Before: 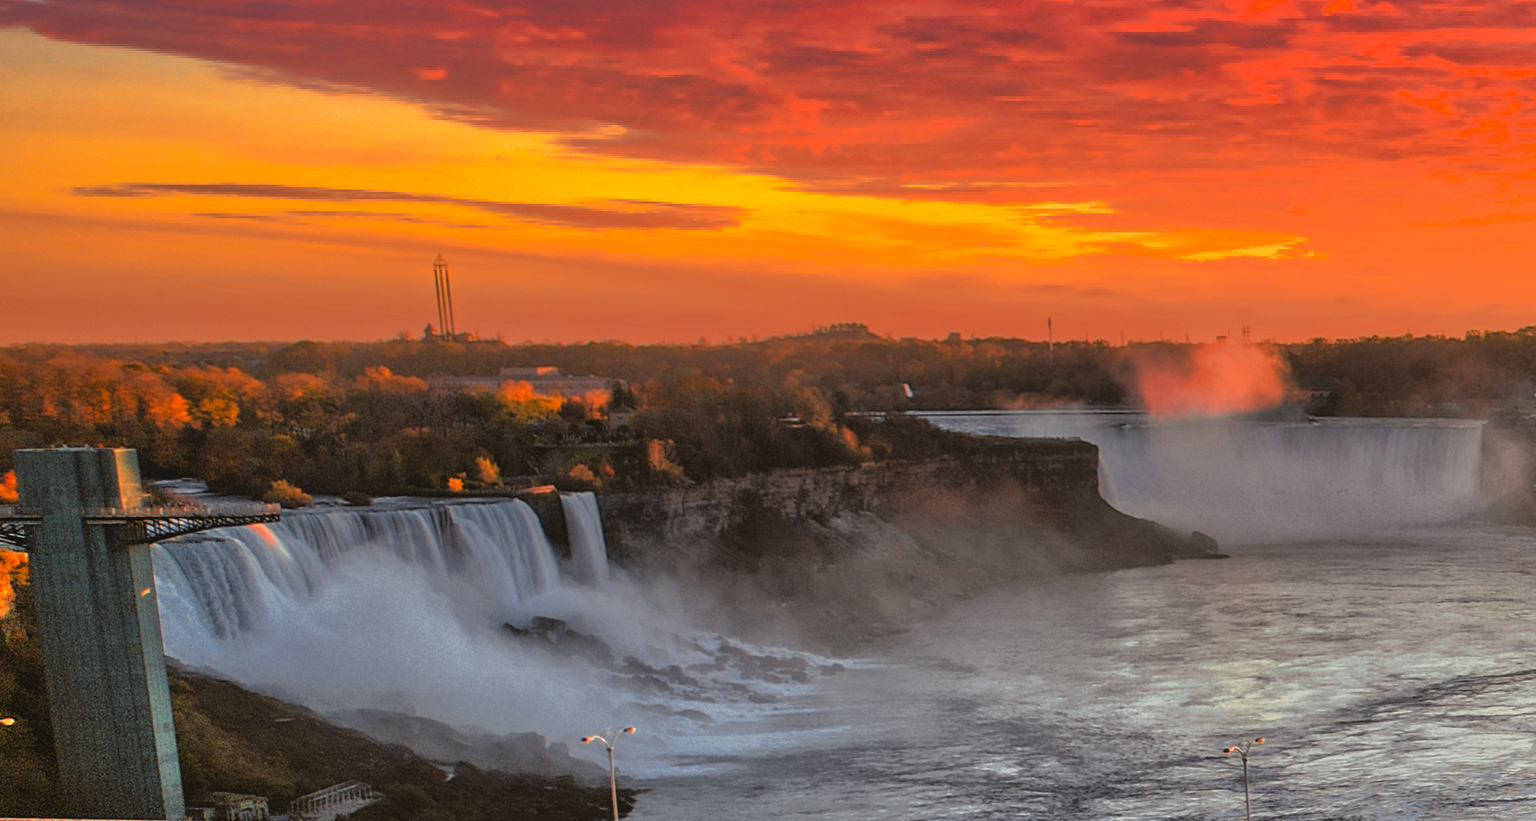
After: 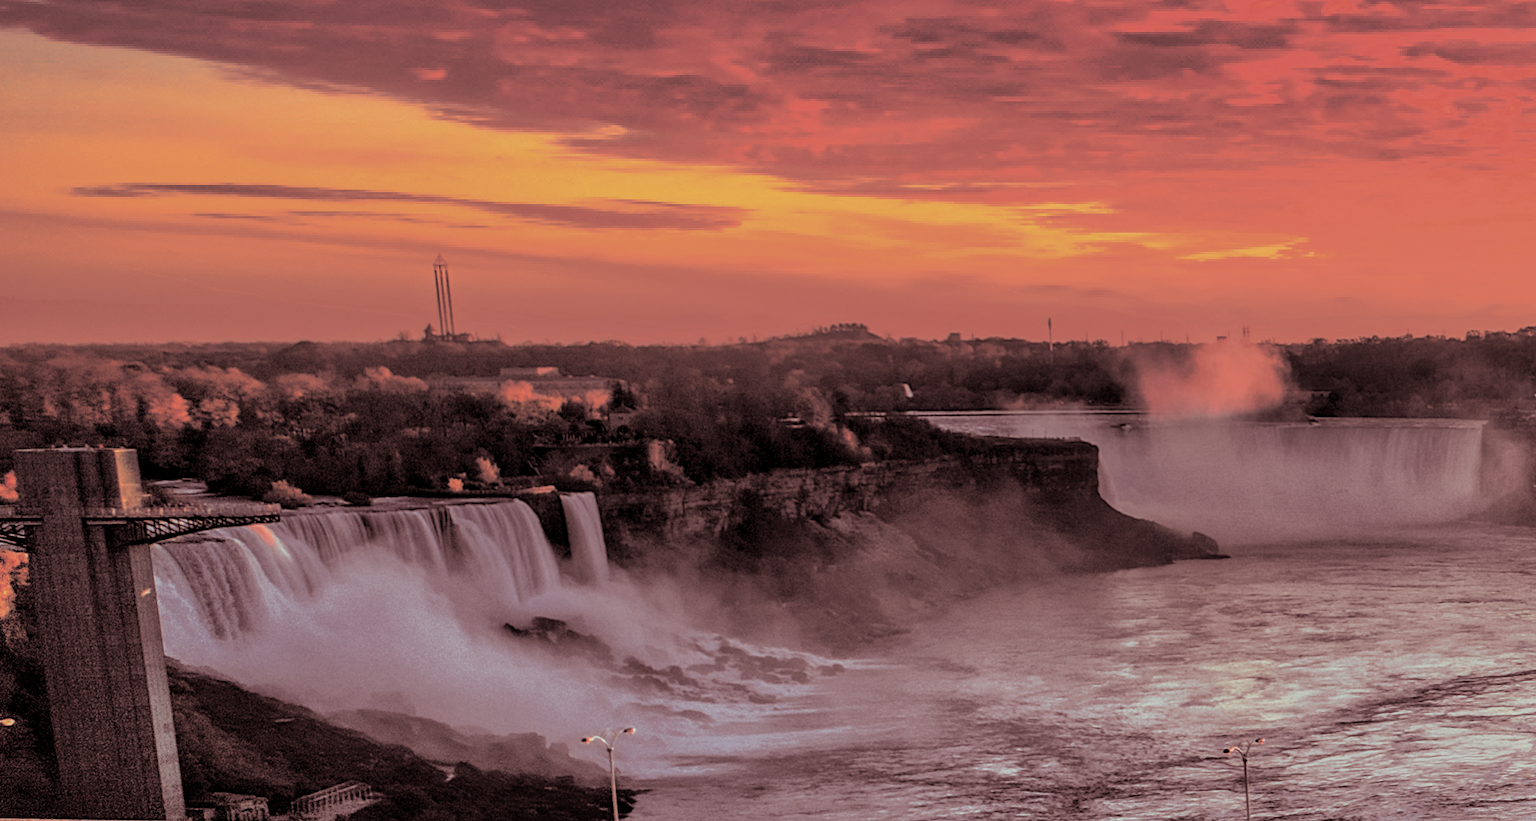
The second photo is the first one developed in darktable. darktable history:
local contrast: on, module defaults
split-toning: shadows › saturation 0.3, highlights › hue 180°, highlights › saturation 0.3, compress 0%
filmic rgb: black relative exposure -7.65 EV, white relative exposure 4.56 EV, hardness 3.61
